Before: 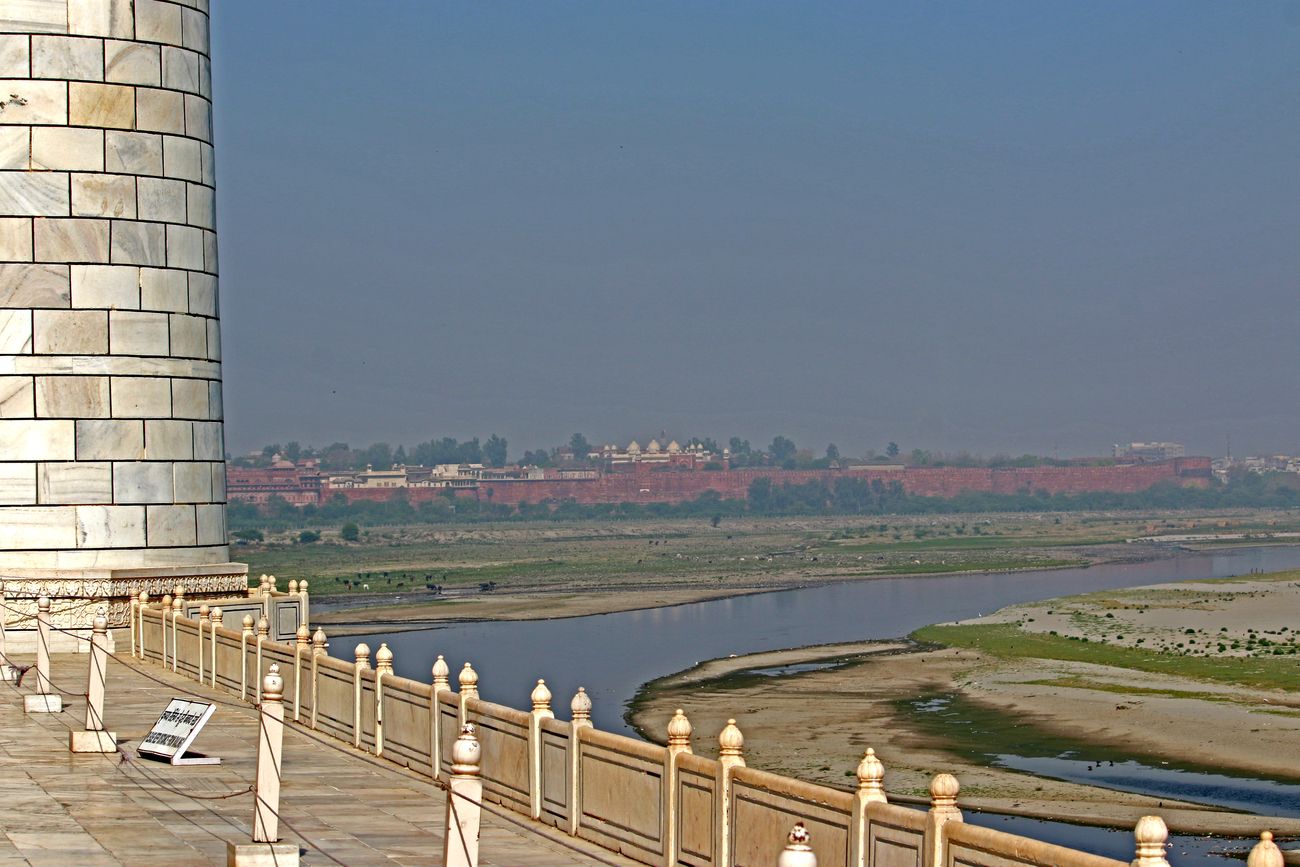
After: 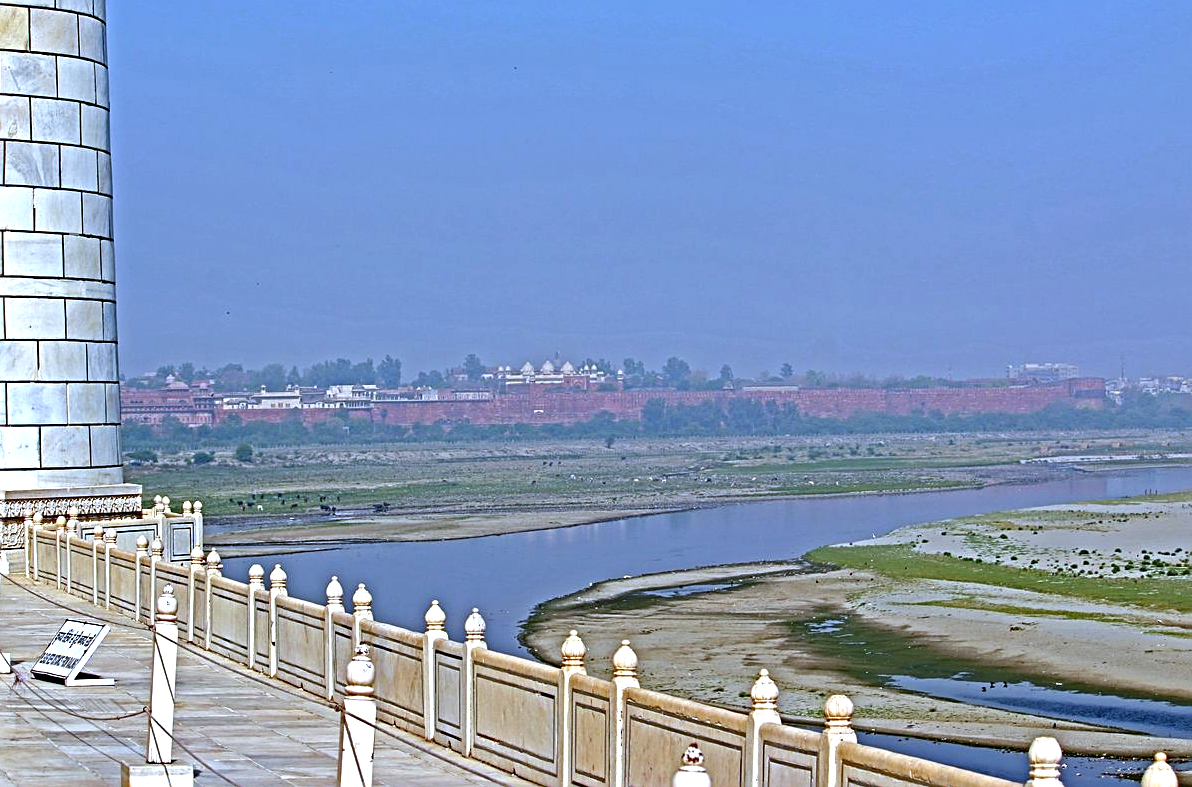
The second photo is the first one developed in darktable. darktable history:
crop and rotate: left 8.262%, top 9.226%
white balance: red 0.871, blue 1.249
exposure: black level correction 0, exposure 0.7 EV, compensate exposure bias true, compensate highlight preservation false
sharpen: on, module defaults
